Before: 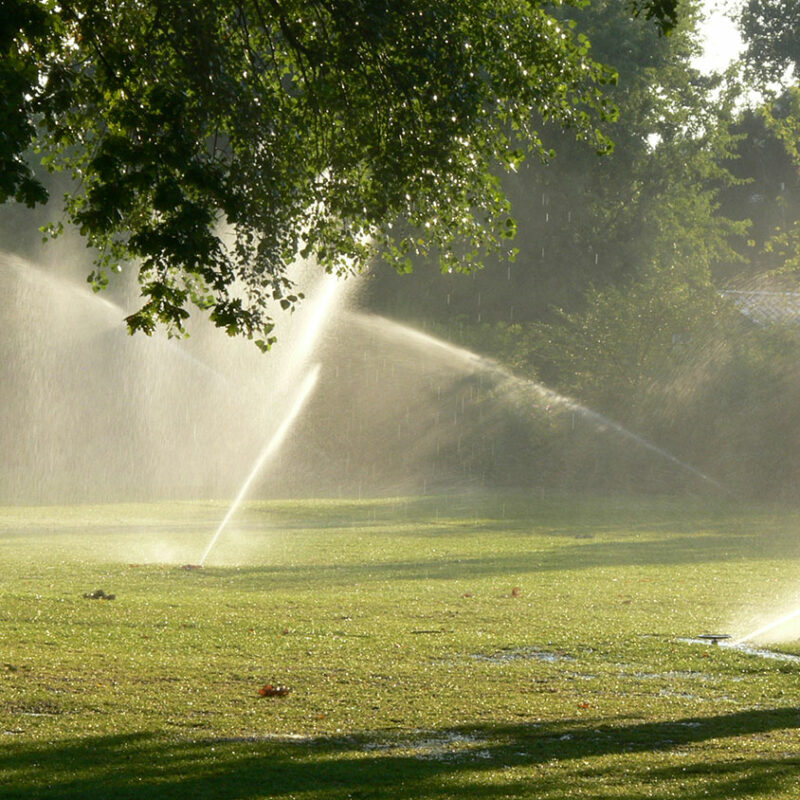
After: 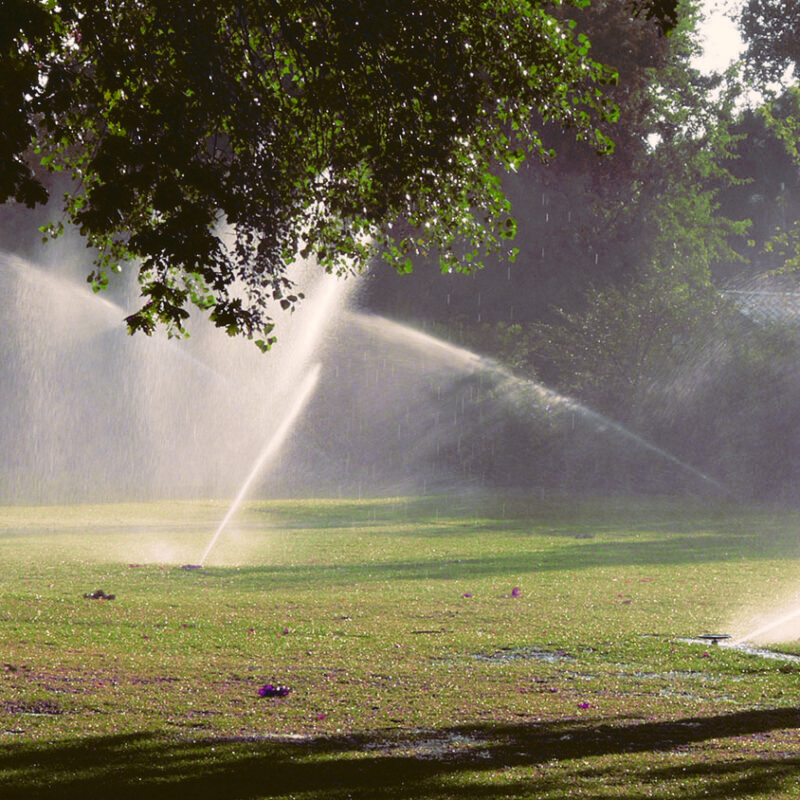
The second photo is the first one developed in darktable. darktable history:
tone curve: curves: ch0 [(0, 0) (0.003, 0.026) (0.011, 0.024) (0.025, 0.022) (0.044, 0.031) (0.069, 0.067) (0.1, 0.094) (0.136, 0.102) (0.177, 0.14) (0.224, 0.189) (0.277, 0.238) (0.335, 0.325) (0.399, 0.379) (0.468, 0.453) (0.543, 0.528) (0.623, 0.609) (0.709, 0.695) (0.801, 0.793) (0.898, 0.898) (1, 1)], preserve colors none
color look up table: target L [87.08, 84.26, 57.29, 77.81, 62.37, 34.13, 79.53, 58.73, 64.85, 36.8, 62.18, 56.64, 45.62, 13.72, 40.86, 20.88, 17.16, 58.46, 58.48, 55.69, 43.98, 70.49, 44.74, 62.82, 73.58, 57.41, 30.63, 48.35, 38.49, 13.53, 87.28, 81.97, 83.4, 62.56, 70.5, 89.43, 62.49, 52.34, 43.87, 70.08, 28.72, 40.3, 15.24, 94.97, 91.53, 78.18, 83.01, 61.46, 27.39], target a [-19.3, 1.798, 52.08, -47.17, 18.92, 60.2, -3.223, -54.71, 5.942, 50.86, -23.35, -18.54, -41.66, 36.17, -4.077, 31.07, 0.572, 55.88, 22.26, 32.99, 63.7, -25.51, 71.28, -20.11, -37.19, -36.36, 46.8, -26.96, -20.11, 27.72, -5.395, -24.41, -20.39, -34.77, -28.96, -32.18, -35.08, -2.865, -13.93, -32.12, -19.74, -21.21, -1.141, -6.657, -39.21, -10.42, -62.19, -19.74, -0.889], target b [32.72, 80.09, 49.18, 73.46, -29.73, -55.81, 22.12, 46.78, -15.26, 0.221, 58.28, 22.3, 26.74, -44.06, 36.78, 3.316, 22.37, 4.195, -49.82, -35.01, 19.36, -7.423, -56.86, -37.25, -14.52, -10.91, -31.32, -11.99, -8.554, -33.15, -4.982, -6.57, -2.433, -10.18, -8.259, -9.124, -10.93, -4.988, -1.877, -7.798, -4.979, -4.431, -0.342, 18.59, 52.46, 60.58, 67.74, 37.58, 20.81], num patches 49
